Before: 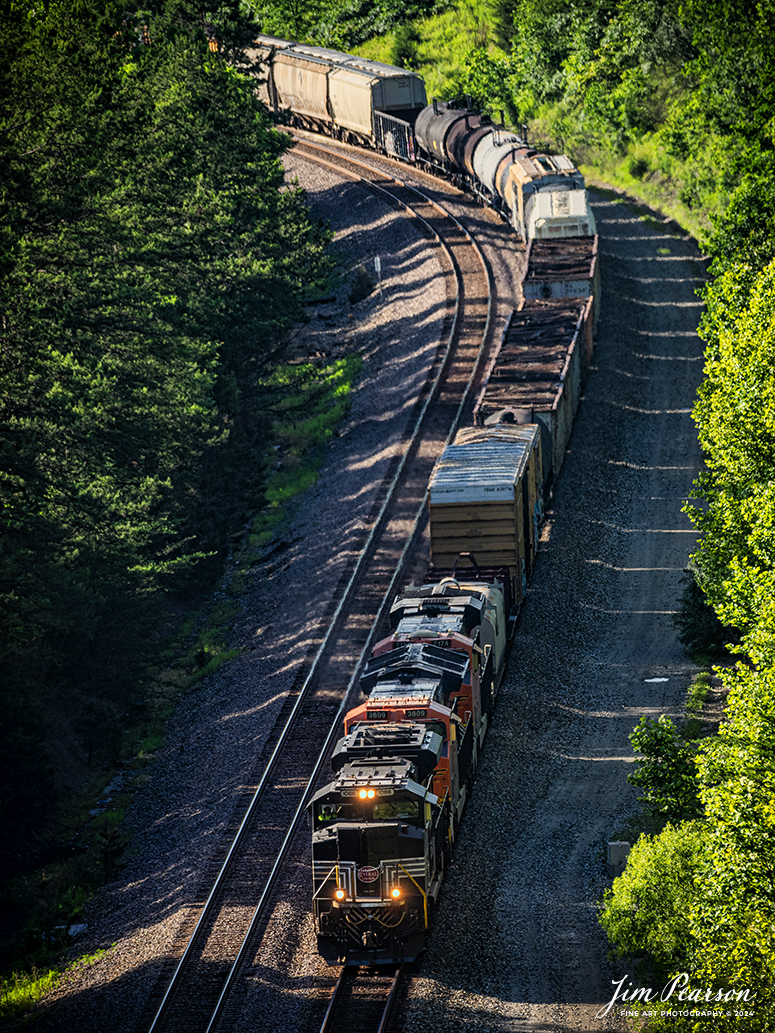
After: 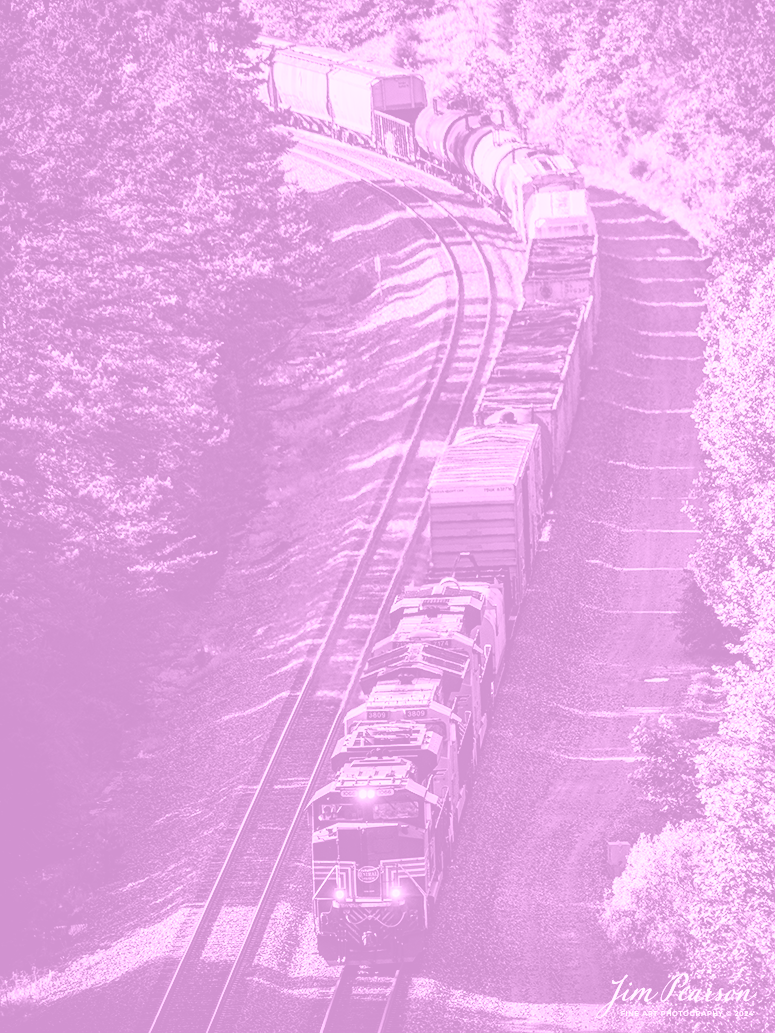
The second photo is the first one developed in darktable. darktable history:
tone equalizer: -8 EV -0.75 EV, -7 EV -0.7 EV, -6 EV -0.6 EV, -5 EV -0.4 EV, -3 EV 0.4 EV, -2 EV 0.6 EV, -1 EV 0.7 EV, +0 EV 0.75 EV, edges refinement/feathering 500, mask exposure compensation -1.57 EV, preserve details no
colorize: hue 331.2°, saturation 75%, source mix 30.28%, lightness 70.52%, version 1
